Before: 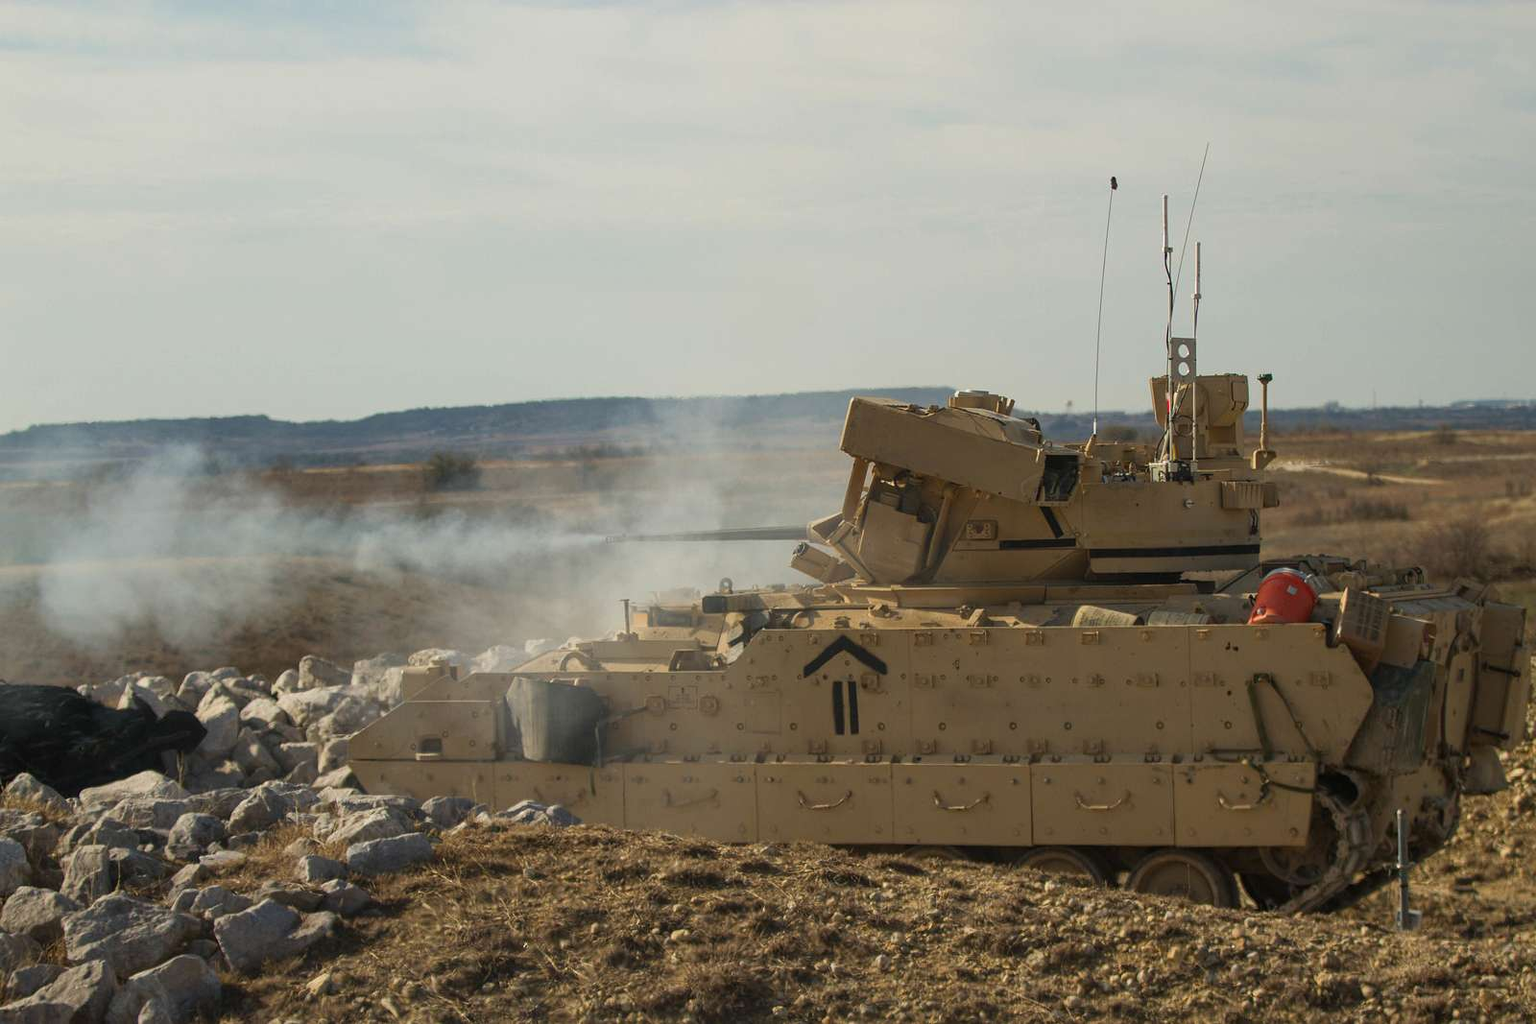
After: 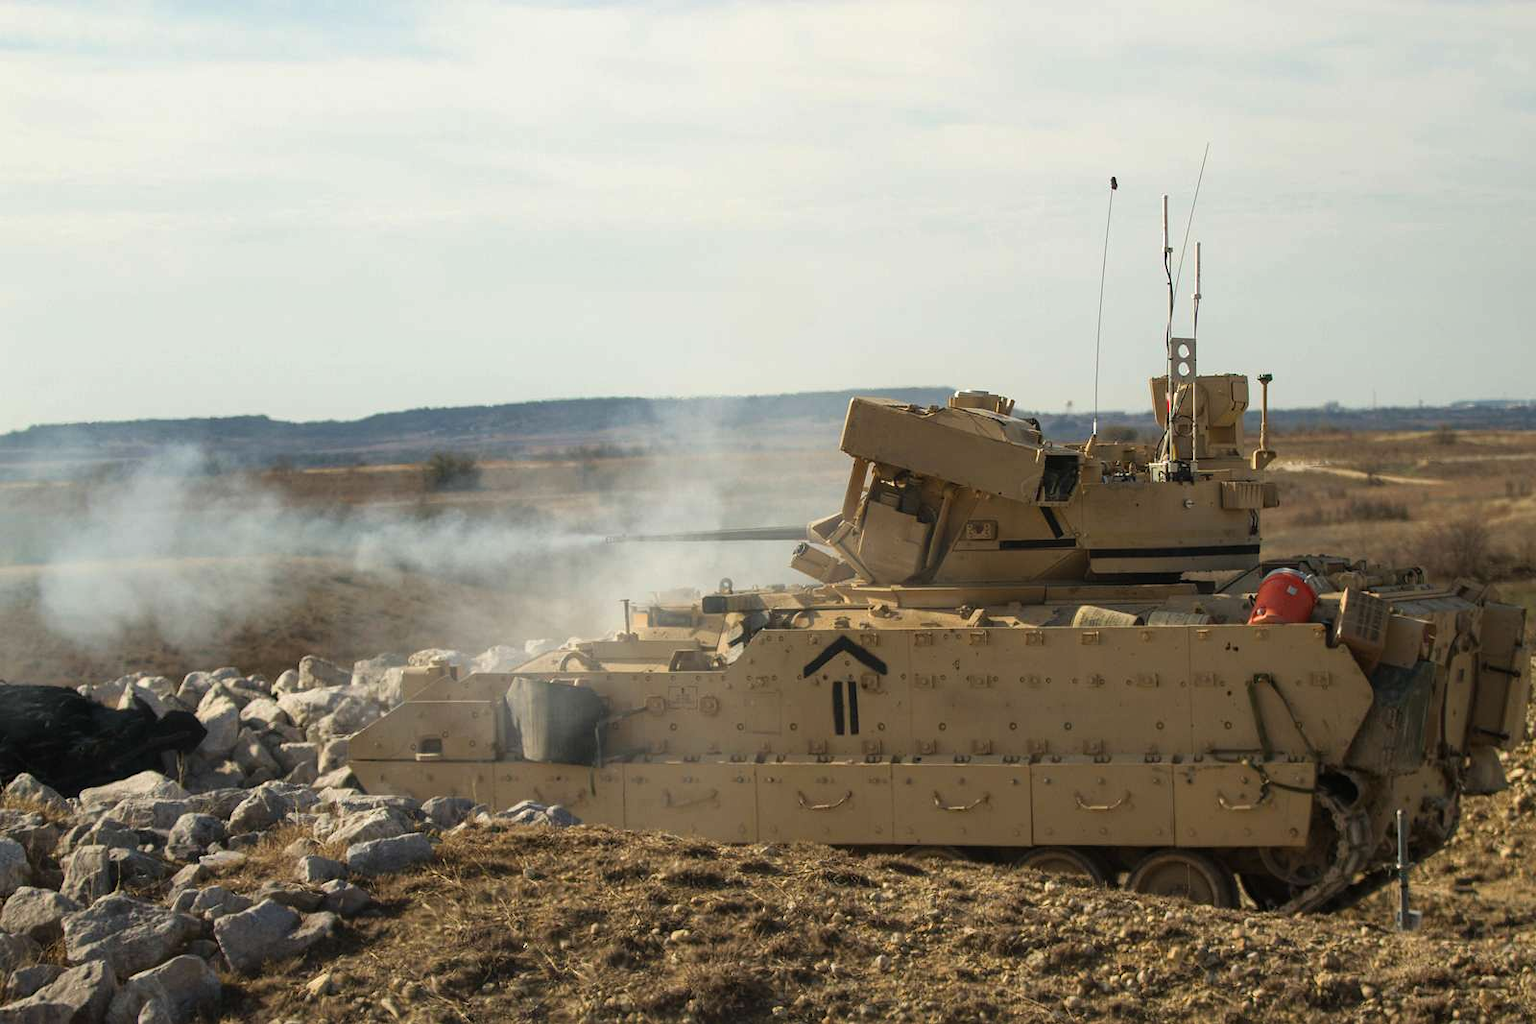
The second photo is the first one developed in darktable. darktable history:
tone equalizer: -8 EV -0.414 EV, -7 EV -0.383 EV, -6 EV -0.302 EV, -5 EV -0.215 EV, -3 EV 0.254 EV, -2 EV 0.314 EV, -1 EV 0.403 EV, +0 EV 0.43 EV, mask exposure compensation -0.496 EV
